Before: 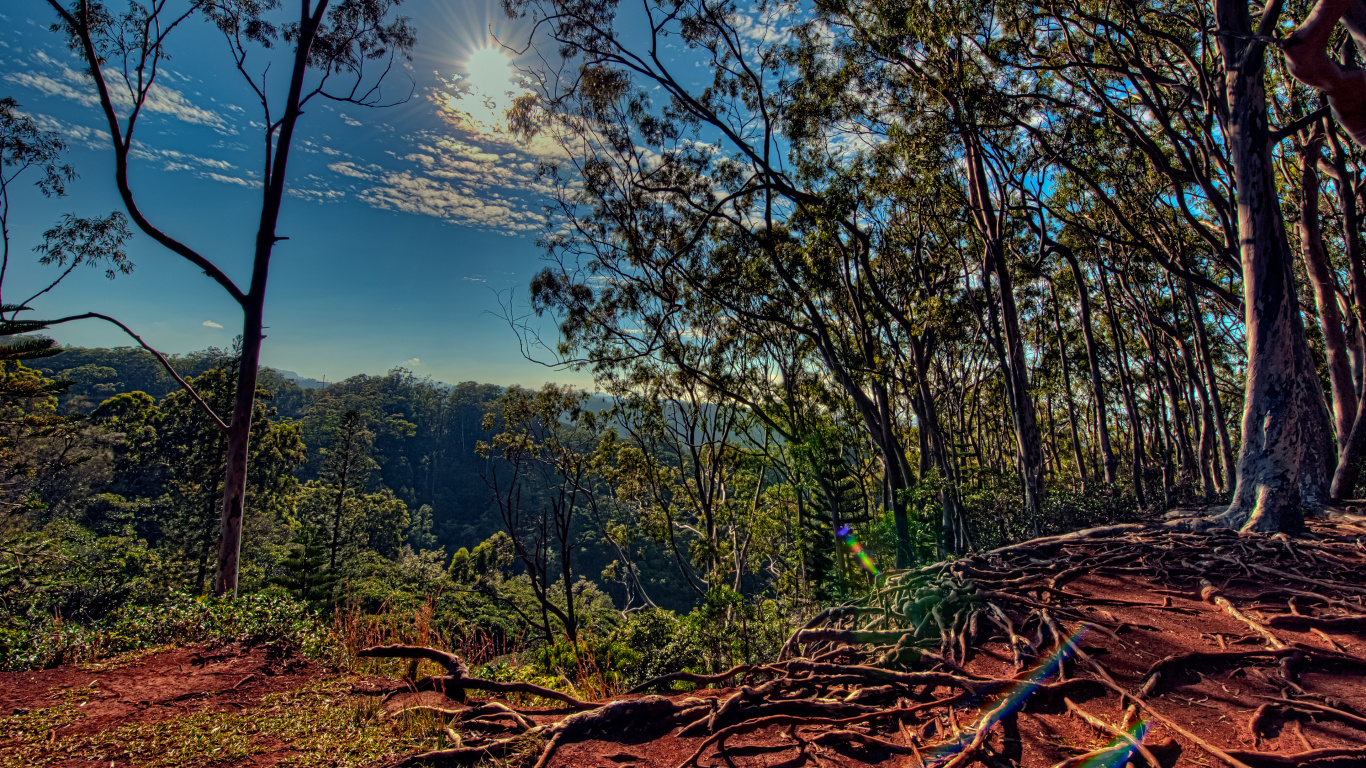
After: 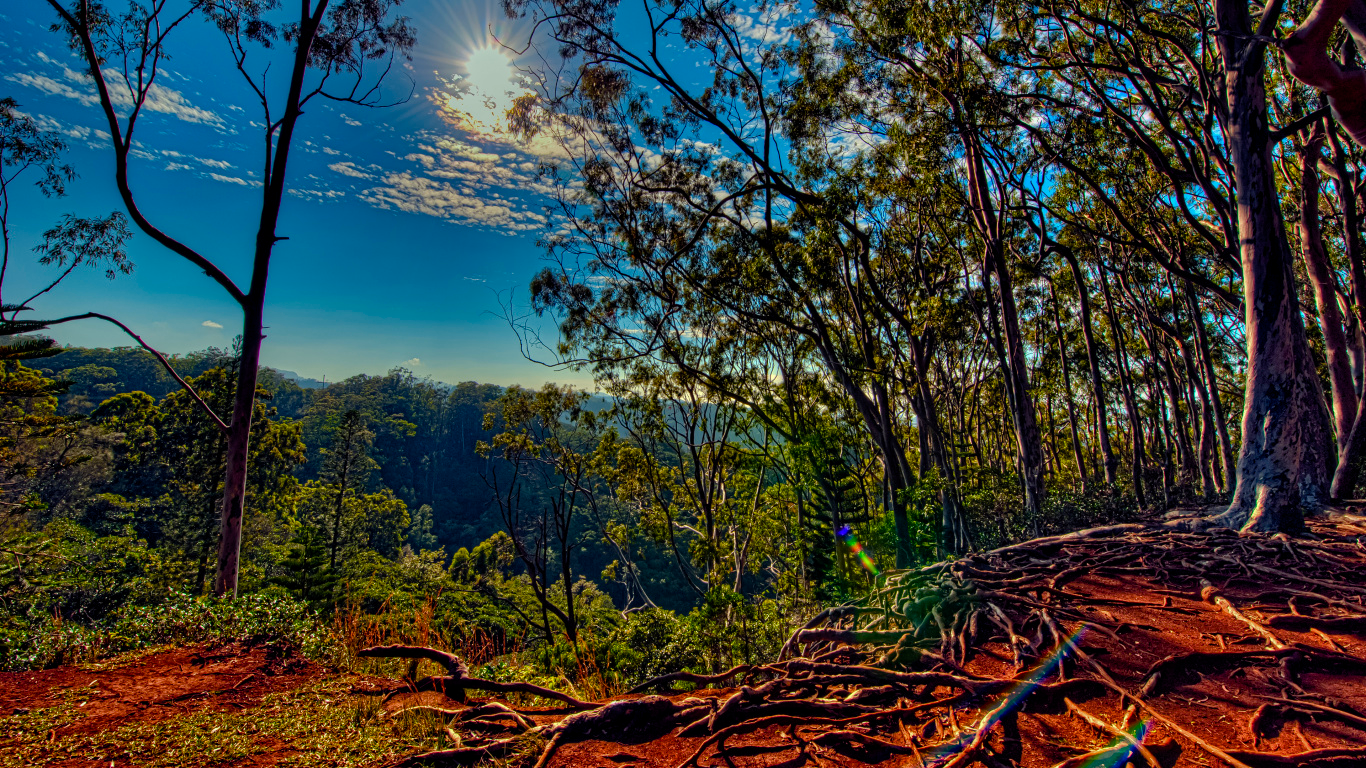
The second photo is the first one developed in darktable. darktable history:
color balance rgb: linear chroma grading › global chroma 15.114%, perceptual saturation grading › global saturation 0.685%, perceptual saturation grading › highlights -18.087%, perceptual saturation grading › mid-tones 33.603%, perceptual saturation grading › shadows 50.524%, global vibrance 5.36%, contrast 3.728%
